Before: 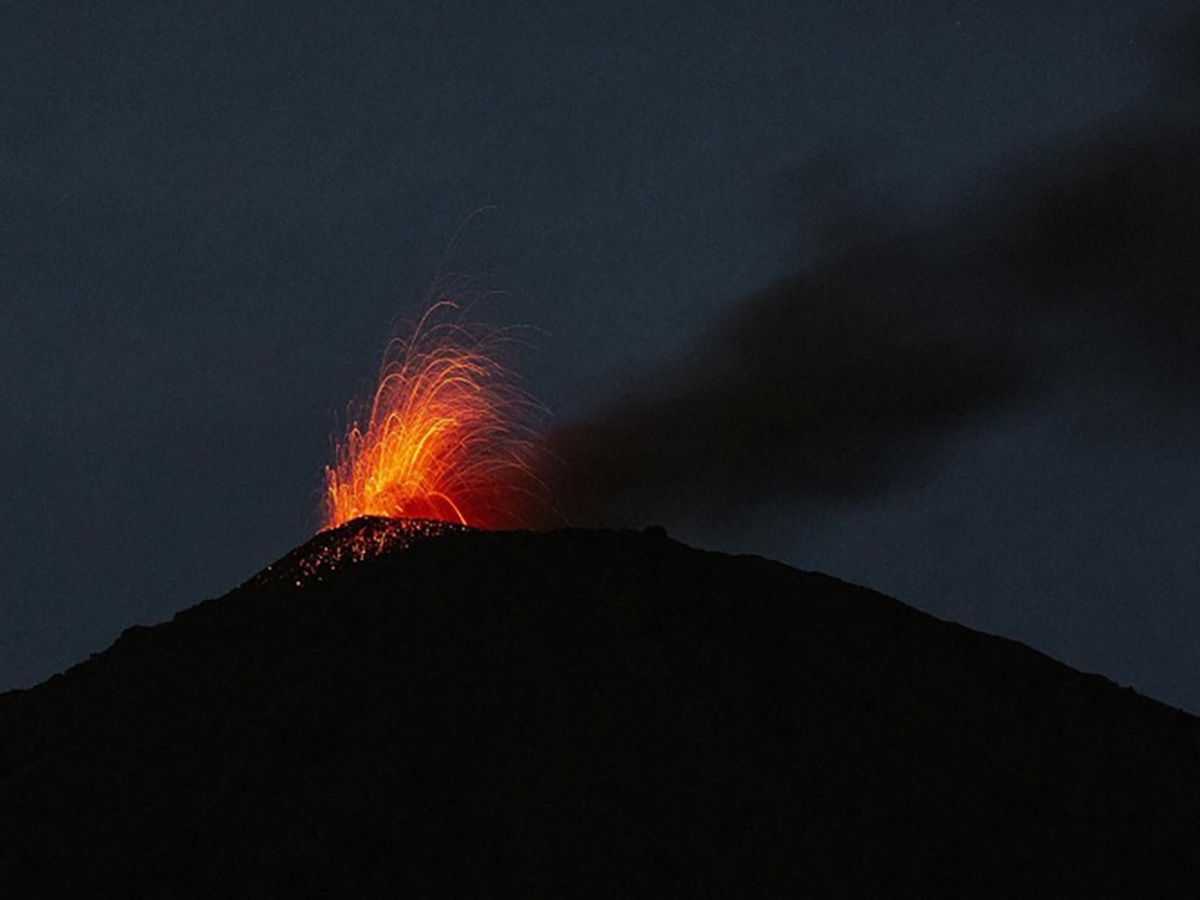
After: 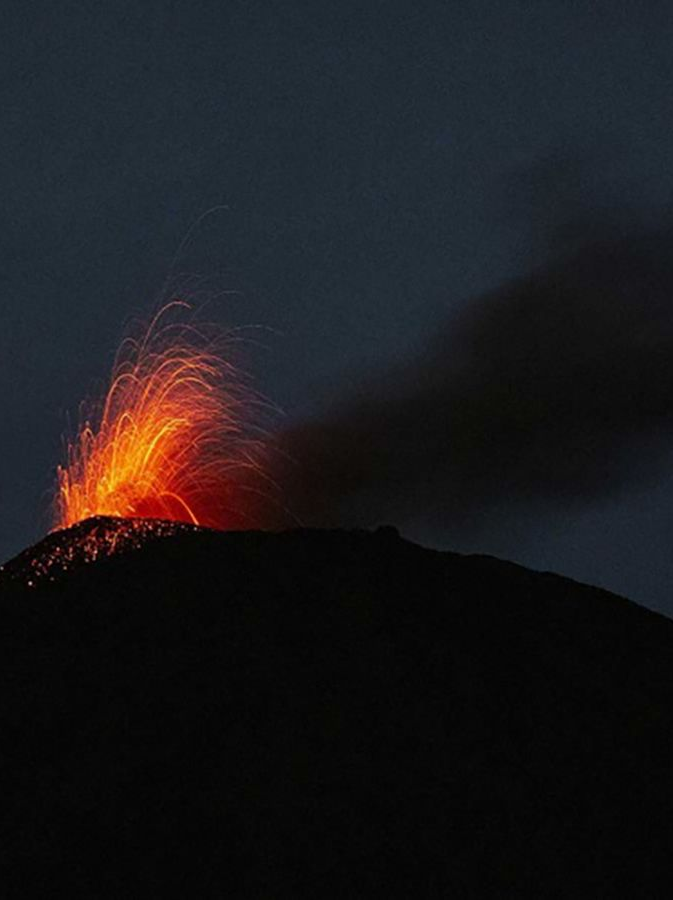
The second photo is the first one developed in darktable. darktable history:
crop and rotate: left 22.359%, right 21.53%
